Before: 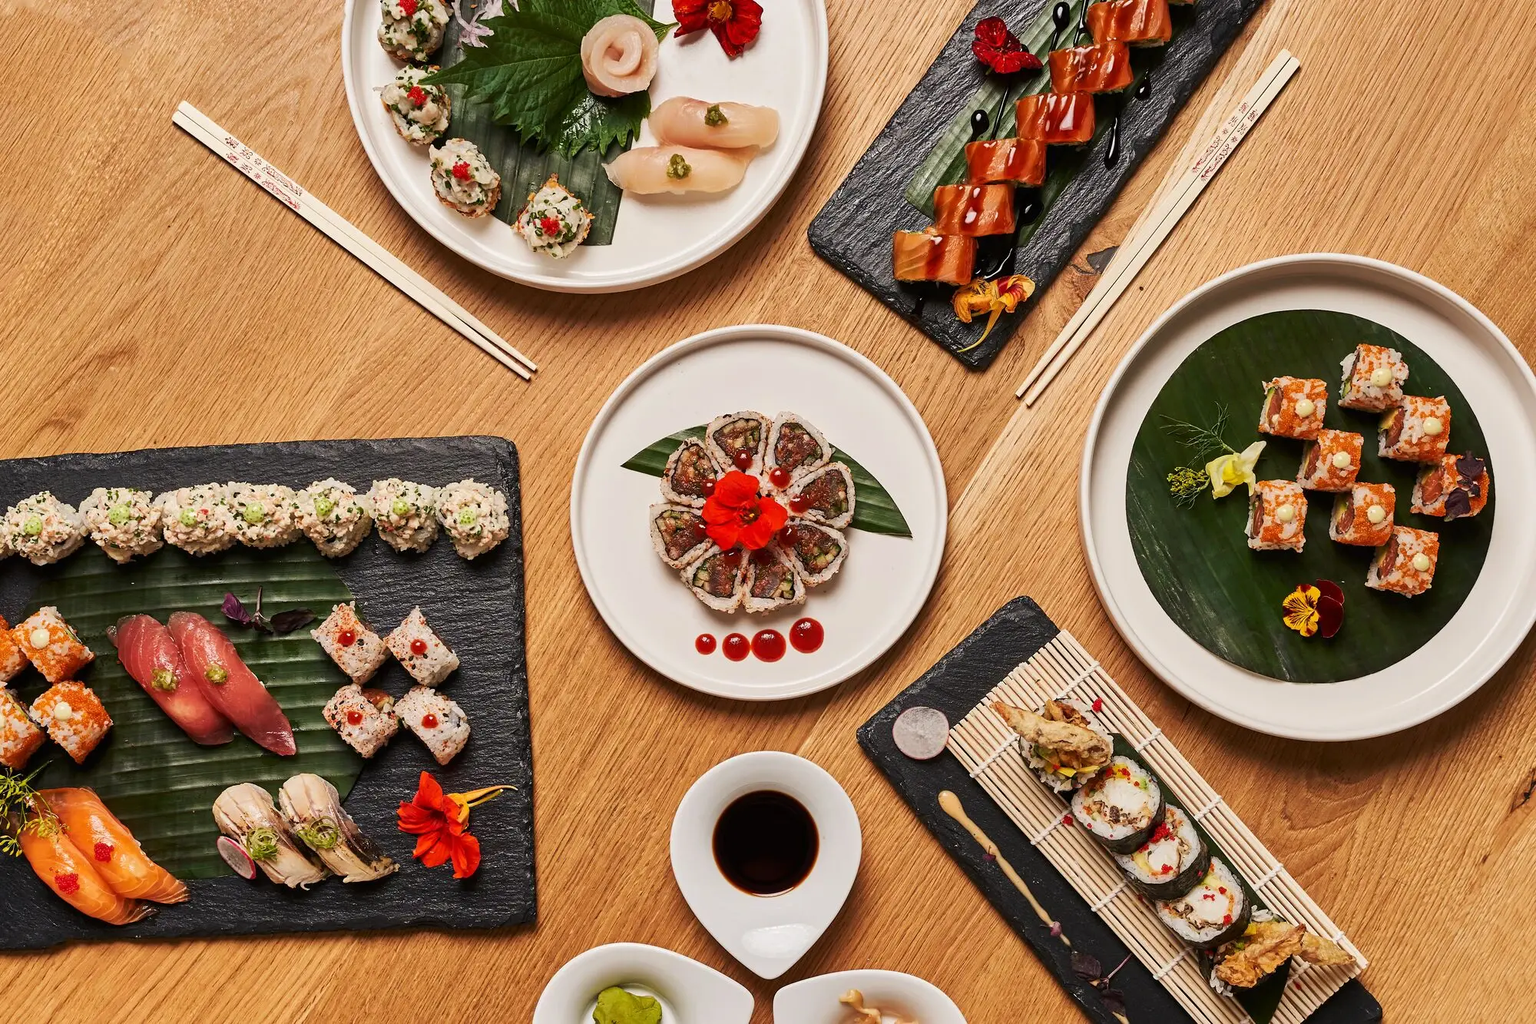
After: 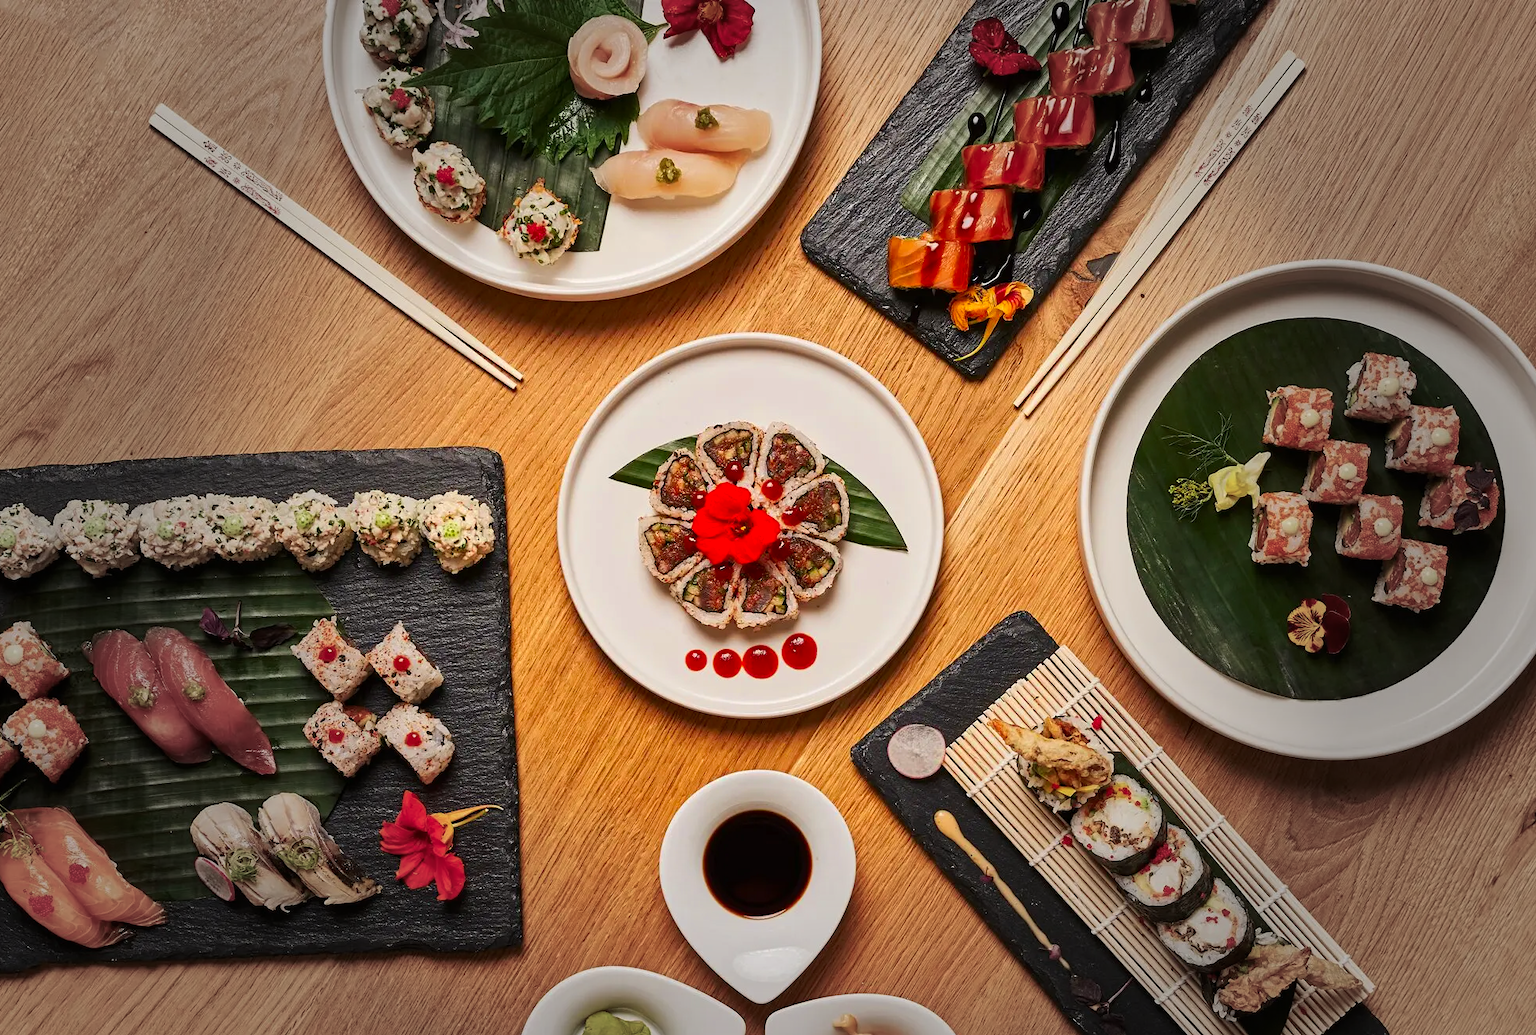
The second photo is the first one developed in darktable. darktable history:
vignetting: fall-off start 40%, fall-off radius 40%
crop and rotate: left 1.774%, right 0.633%, bottom 1.28%
color zones: curves: ch0 [(0, 0.613) (0.01, 0.613) (0.245, 0.448) (0.498, 0.529) (0.642, 0.665) (0.879, 0.777) (0.99, 0.613)]; ch1 [(0, 0) (0.143, 0) (0.286, 0) (0.429, 0) (0.571, 0) (0.714, 0) (0.857, 0)], mix -131.09%
